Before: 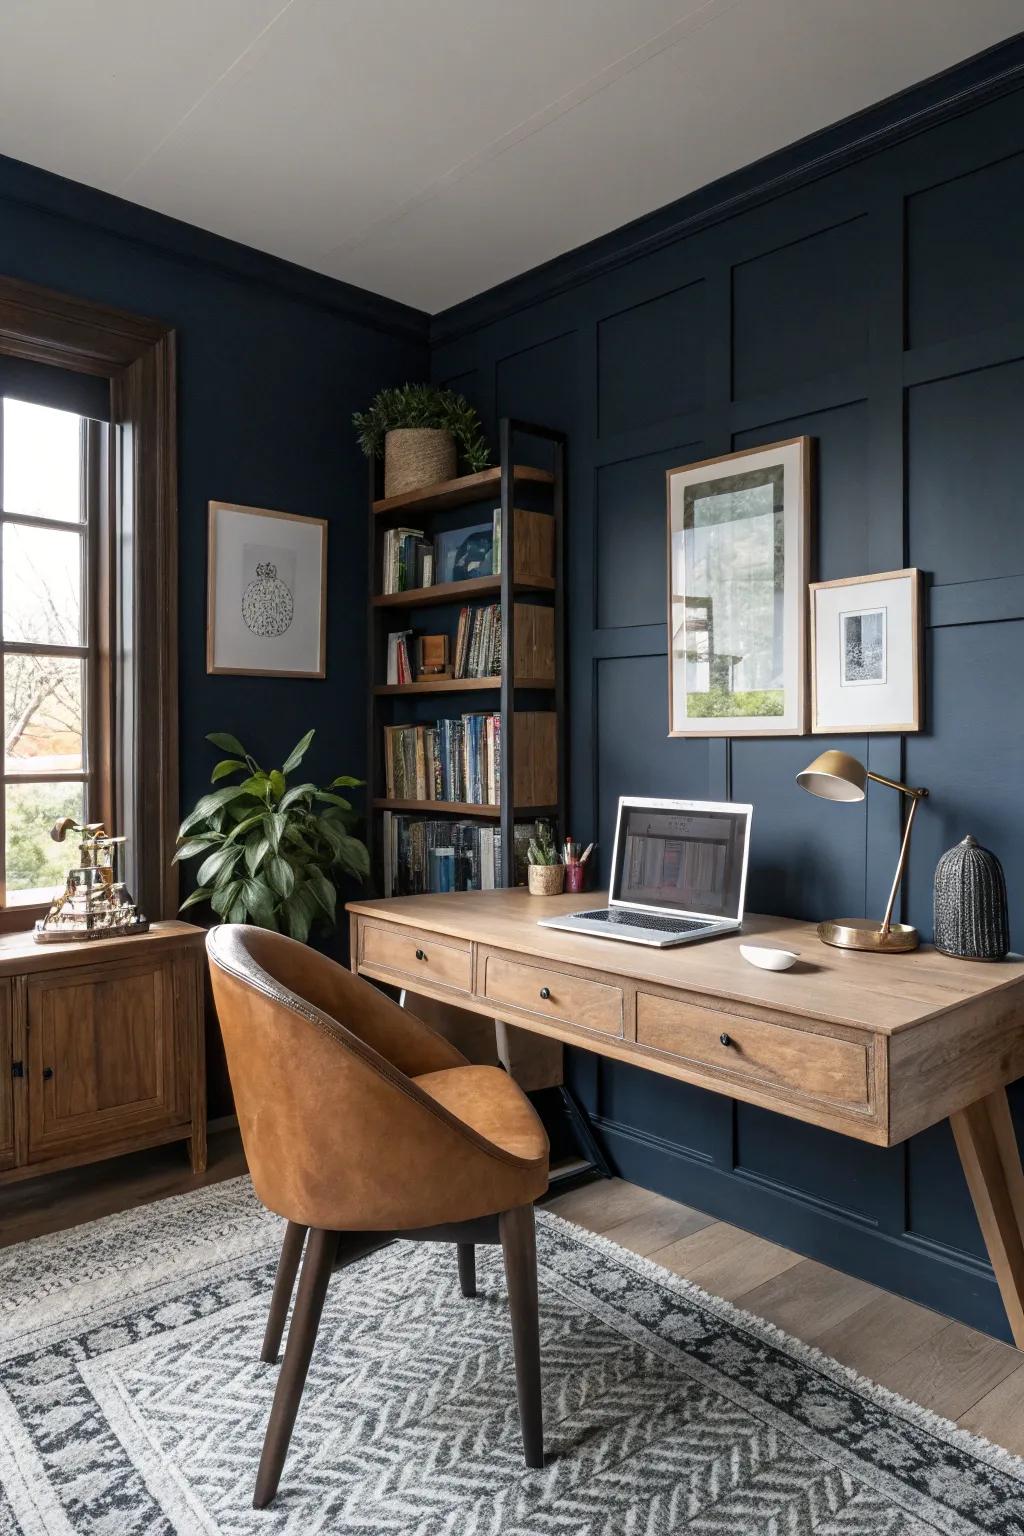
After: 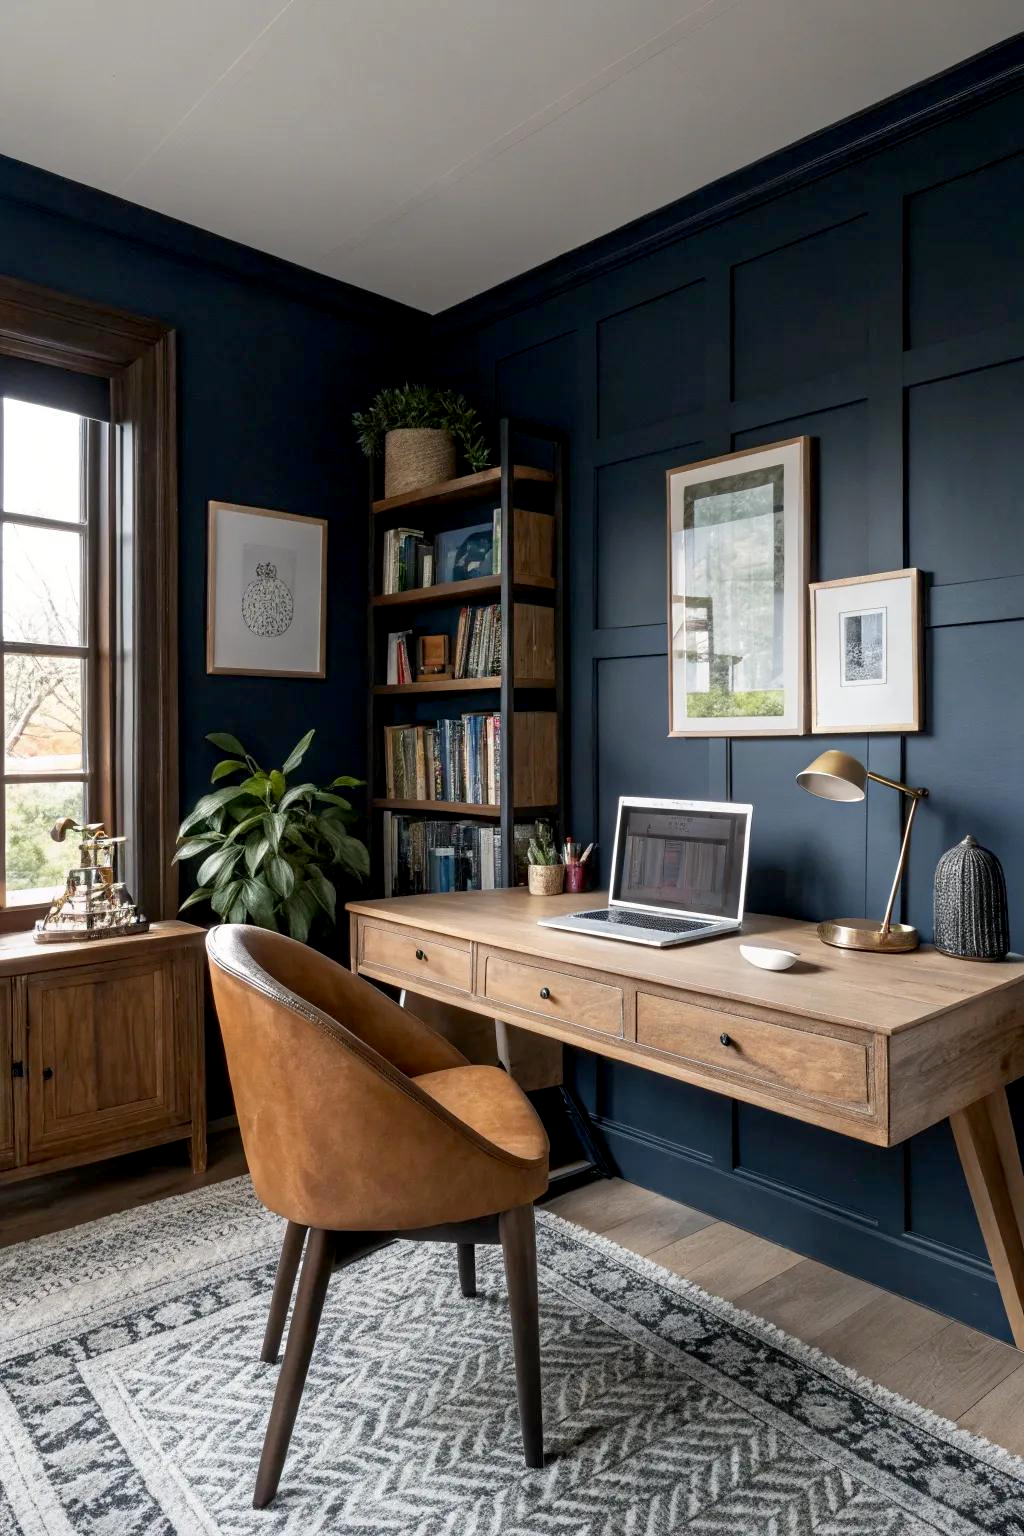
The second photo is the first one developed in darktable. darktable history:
exposure: black level correction 0.005, exposure 0.004 EV, compensate exposure bias true, compensate highlight preservation false
